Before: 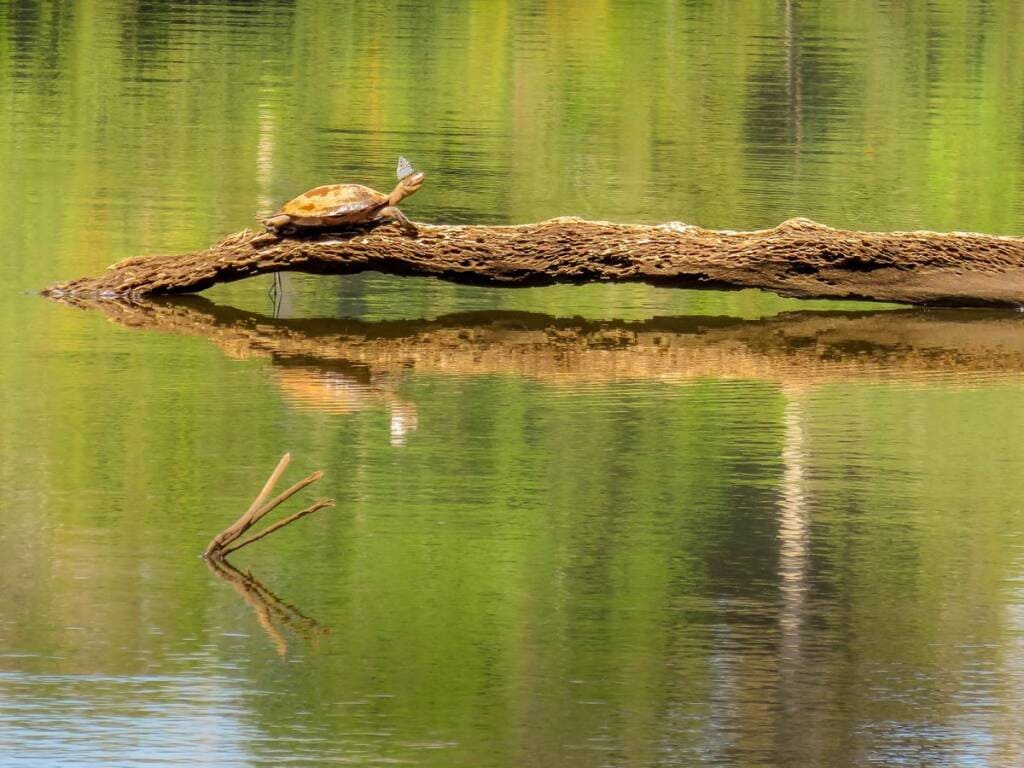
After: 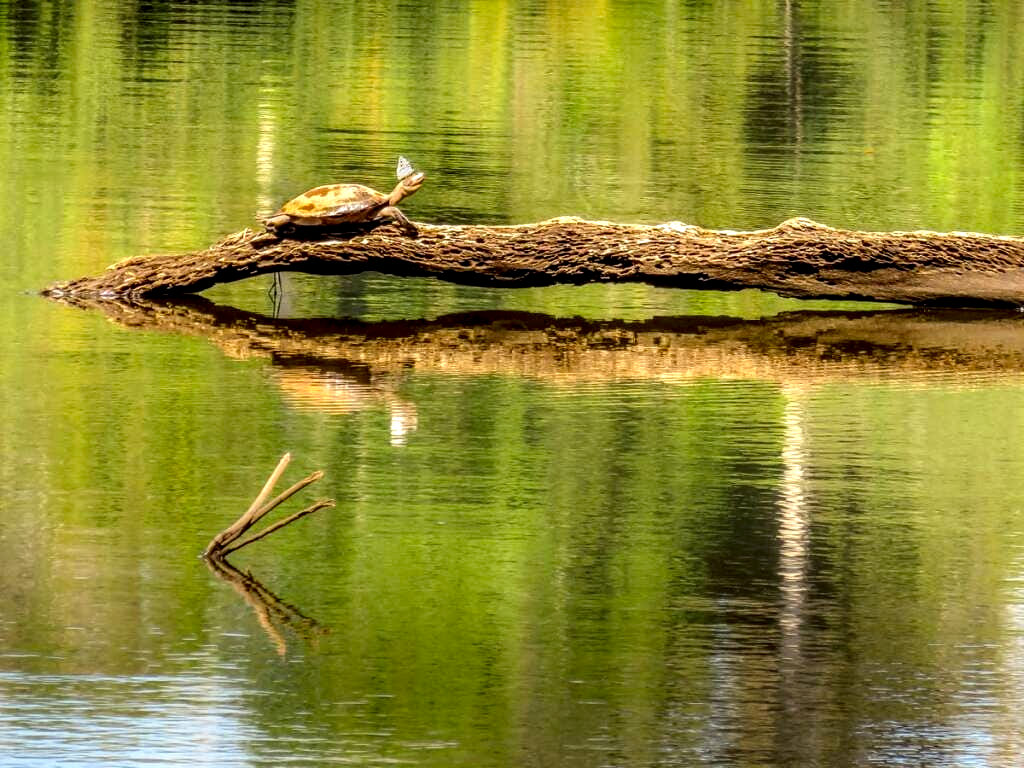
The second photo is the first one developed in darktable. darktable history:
color zones: curves: ch0 [(0, 0.5) (0.143, 0.5) (0.286, 0.5) (0.429, 0.5) (0.62, 0.489) (0.714, 0.445) (0.844, 0.496) (1, 0.5)]; ch1 [(0, 0.5) (0.143, 0.5) (0.286, 0.5) (0.429, 0.5) (0.571, 0.5) (0.714, 0.523) (0.857, 0.5) (1, 0.5)]
local contrast: highlights 80%, shadows 57%, detail 175%, midtone range 0.602
color balance: output saturation 110%
